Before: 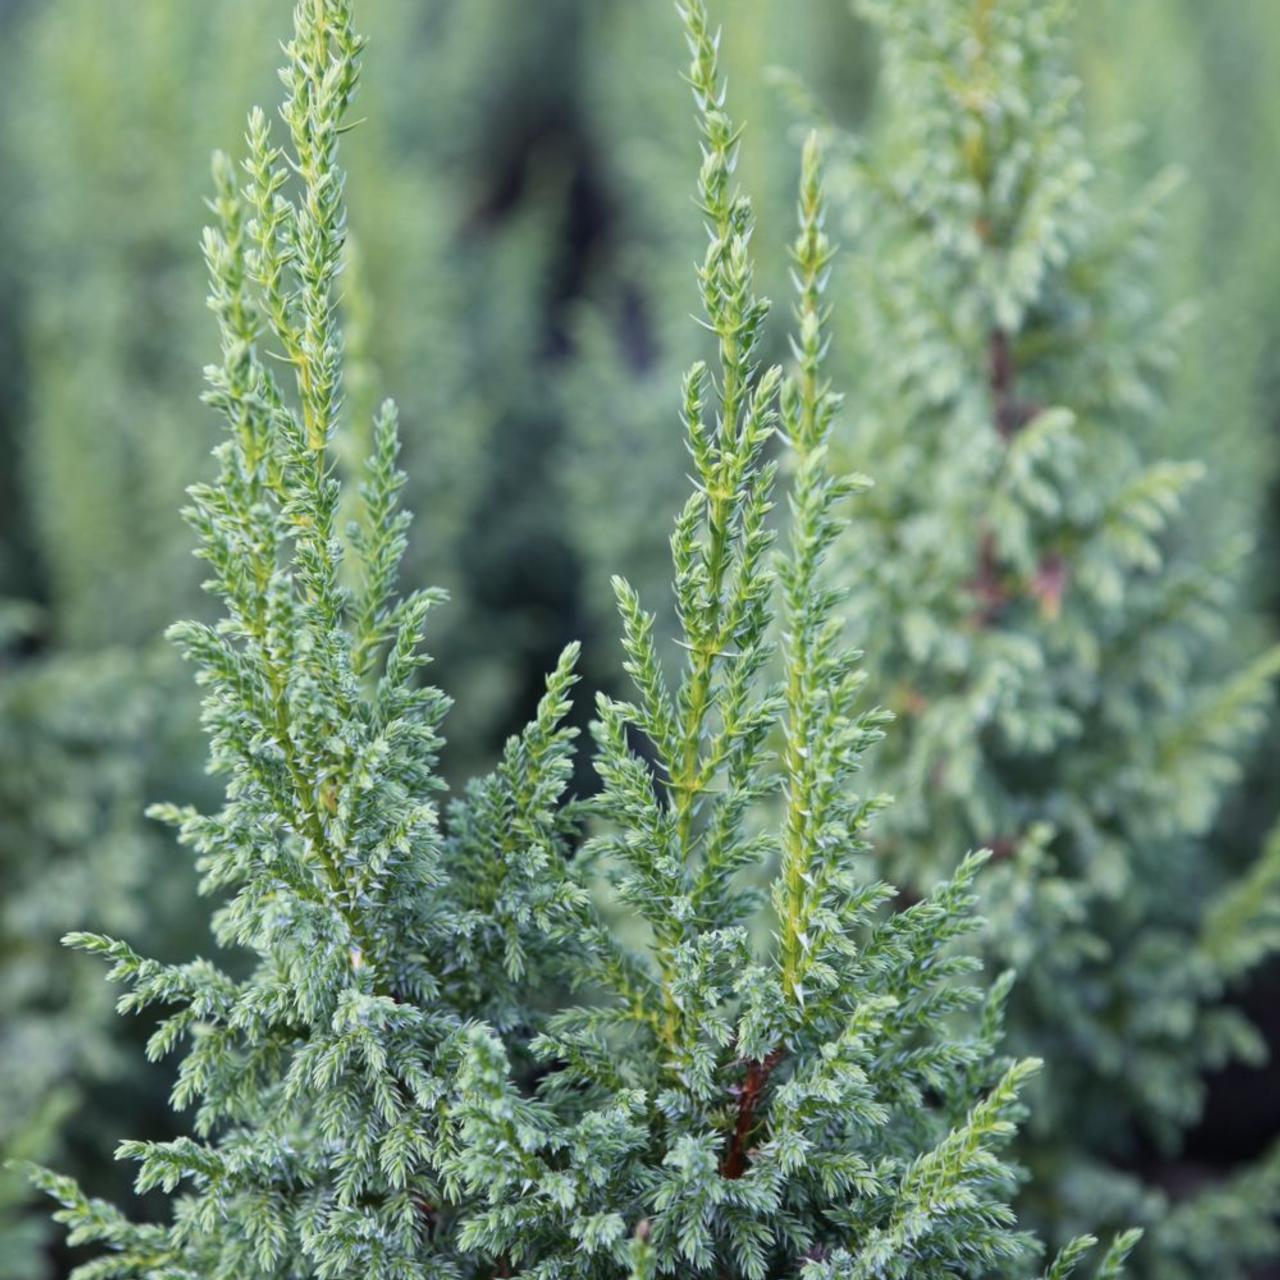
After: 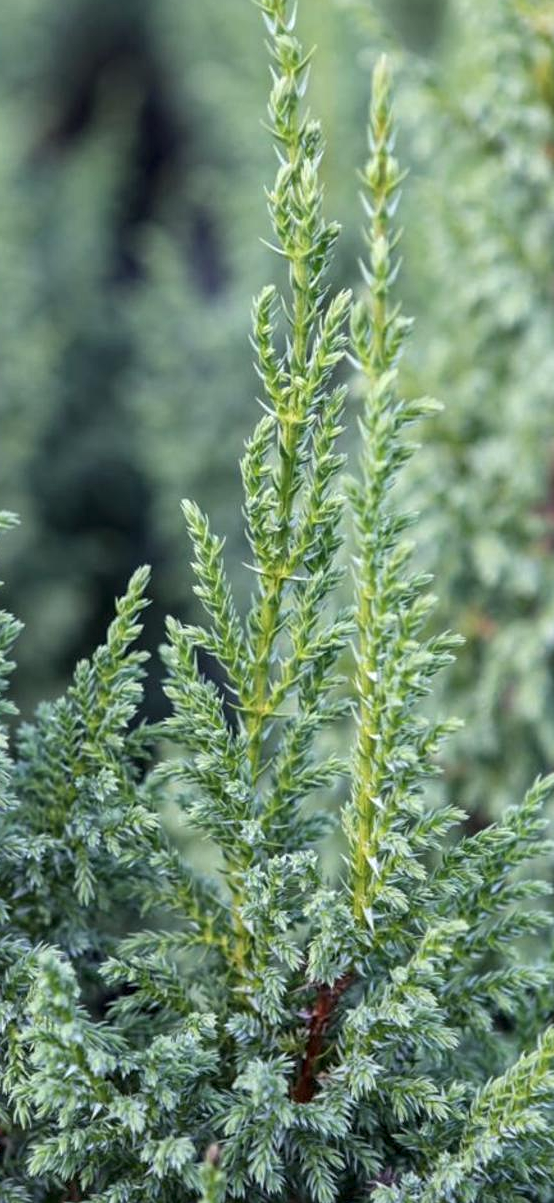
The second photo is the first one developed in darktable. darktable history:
tone equalizer: on, module defaults
sharpen: amount 0.218
crop: left 33.652%, top 5.971%, right 23.063%
local contrast: on, module defaults
